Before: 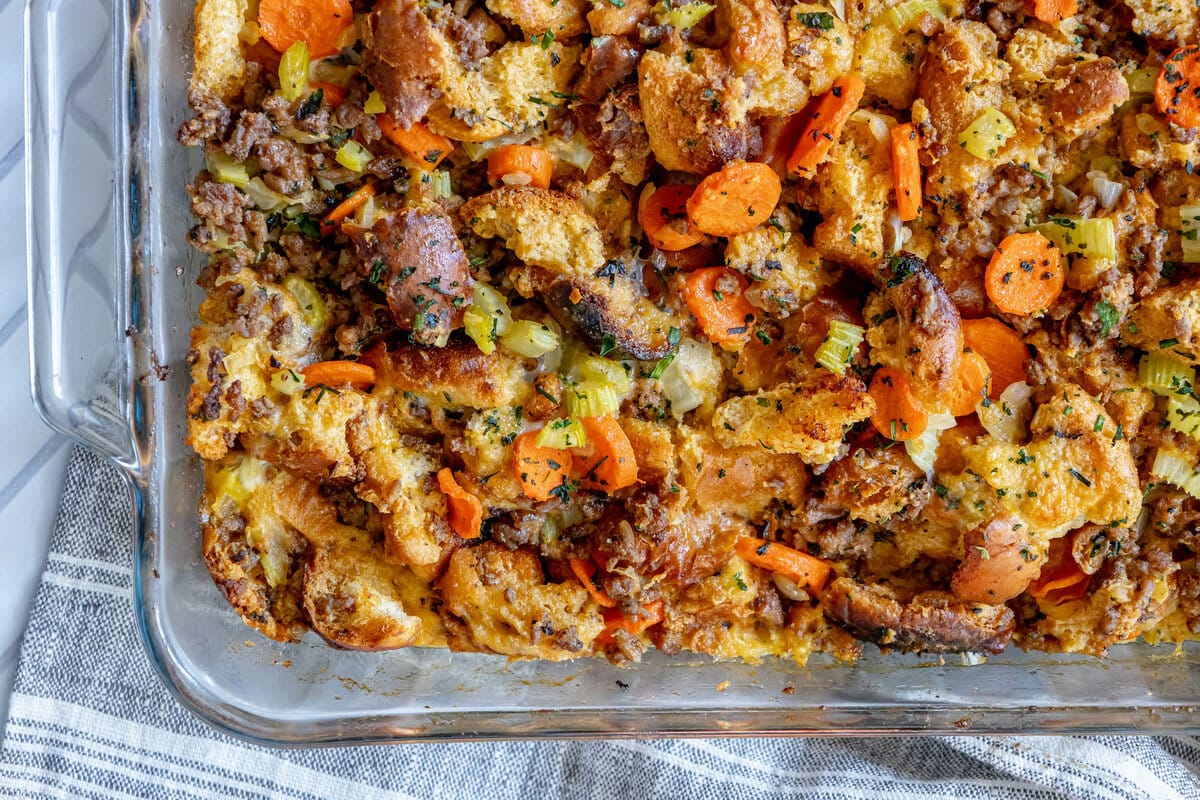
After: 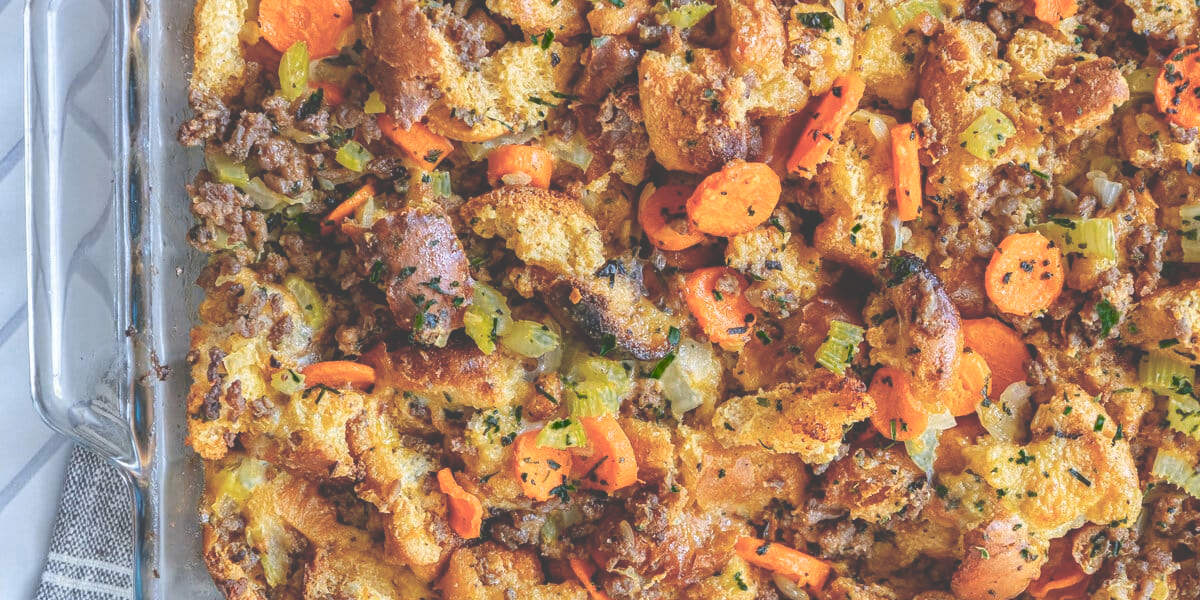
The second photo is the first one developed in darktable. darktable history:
color zones: curves: ch0 [(0.25, 0.5) (0.347, 0.092) (0.75, 0.5)]; ch1 [(0.25, 0.5) (0.33, 0.51) (0.75, 0.5)]
exposure: black level correction -0.041, exposure 0.064 EV, compensate highlight preservation false
crop: bottom 24.967%
